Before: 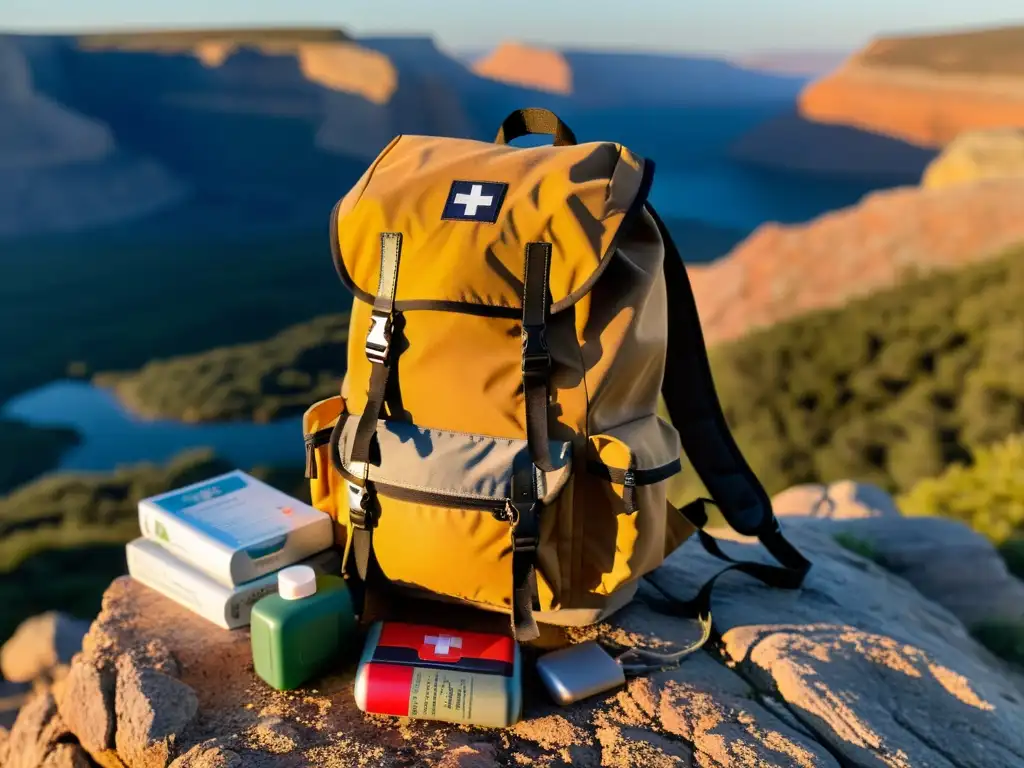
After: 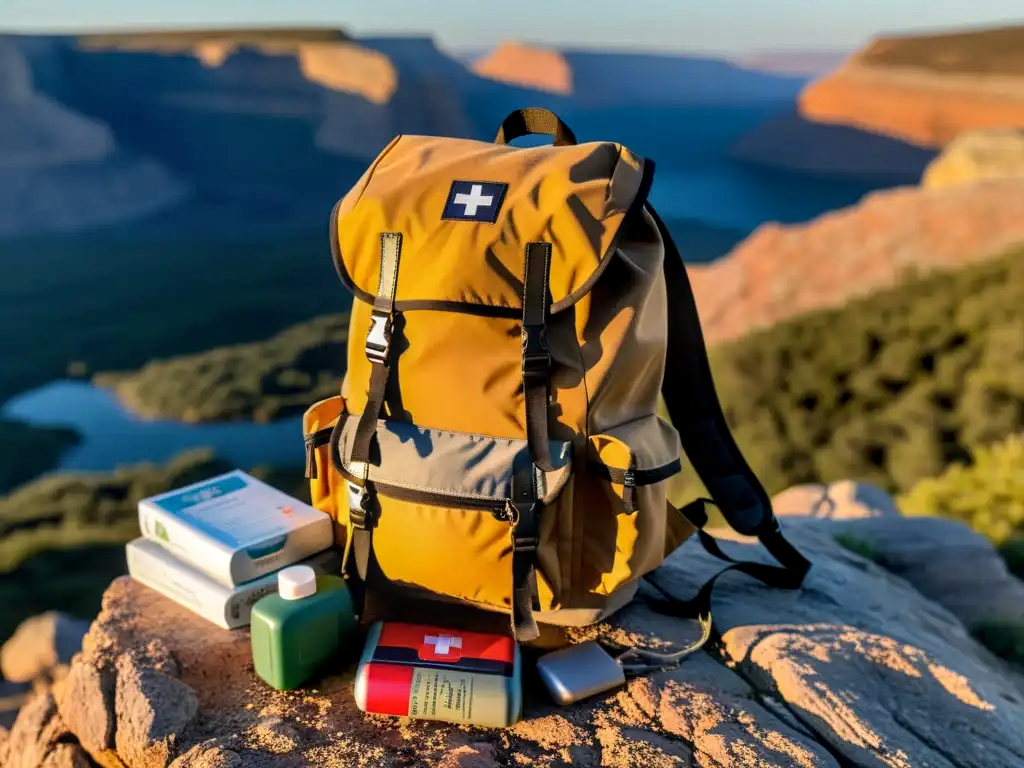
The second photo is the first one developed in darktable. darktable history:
shadows and highlights: shadows 22.7, highlights -48.71, soften with gaussian
local contrast: on, module defaults
